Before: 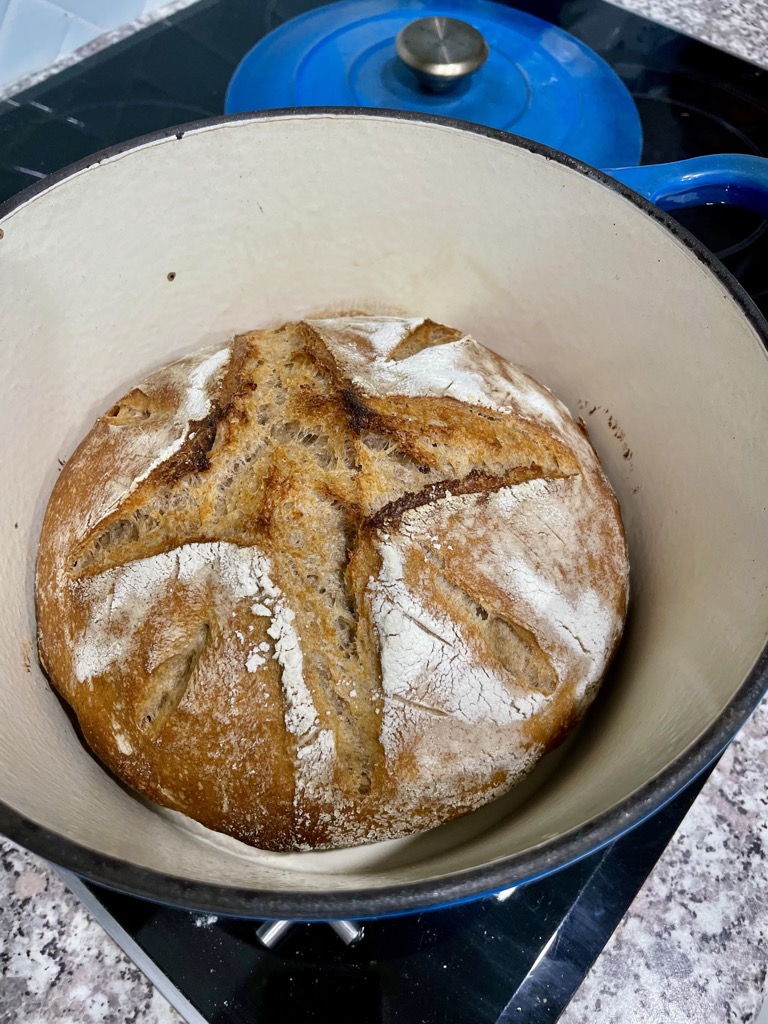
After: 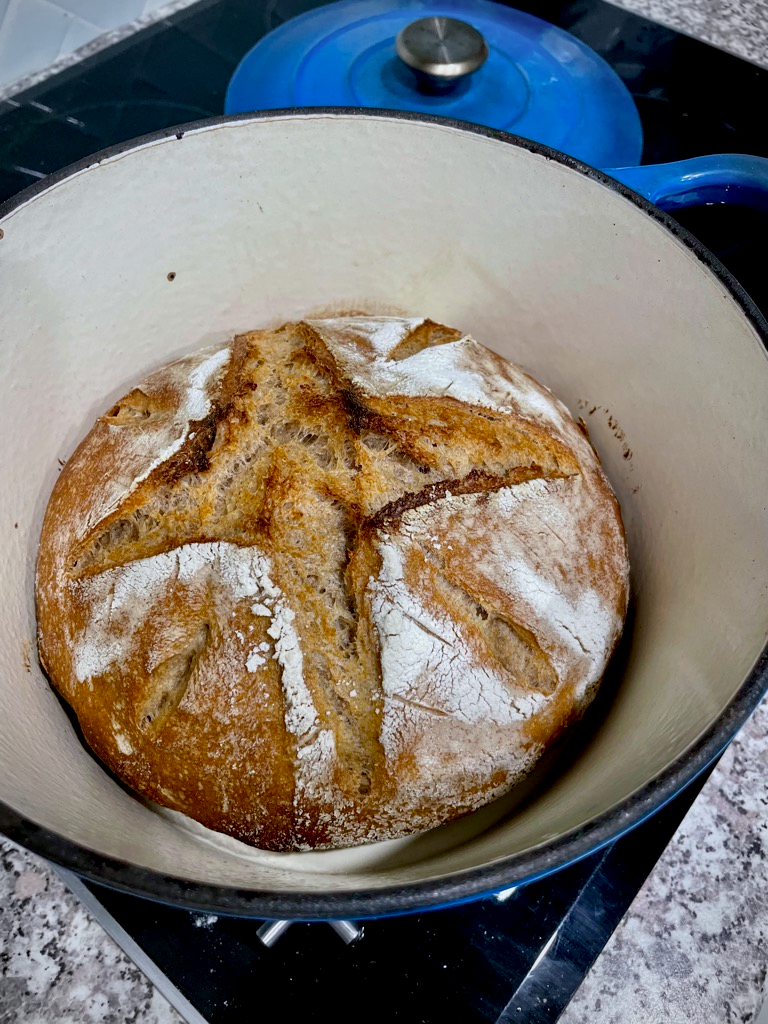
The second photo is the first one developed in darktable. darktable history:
exposure: black level correction 0.009, exposure -0.159 EV, compensate highlight preservation false
white balance: red 0.98, blue 1.034
local contrast: highlights 100%, shadows 100%, detail 120%, midtone range 0.2
vignetting: fall-off radius 45%, brightness -0.33
